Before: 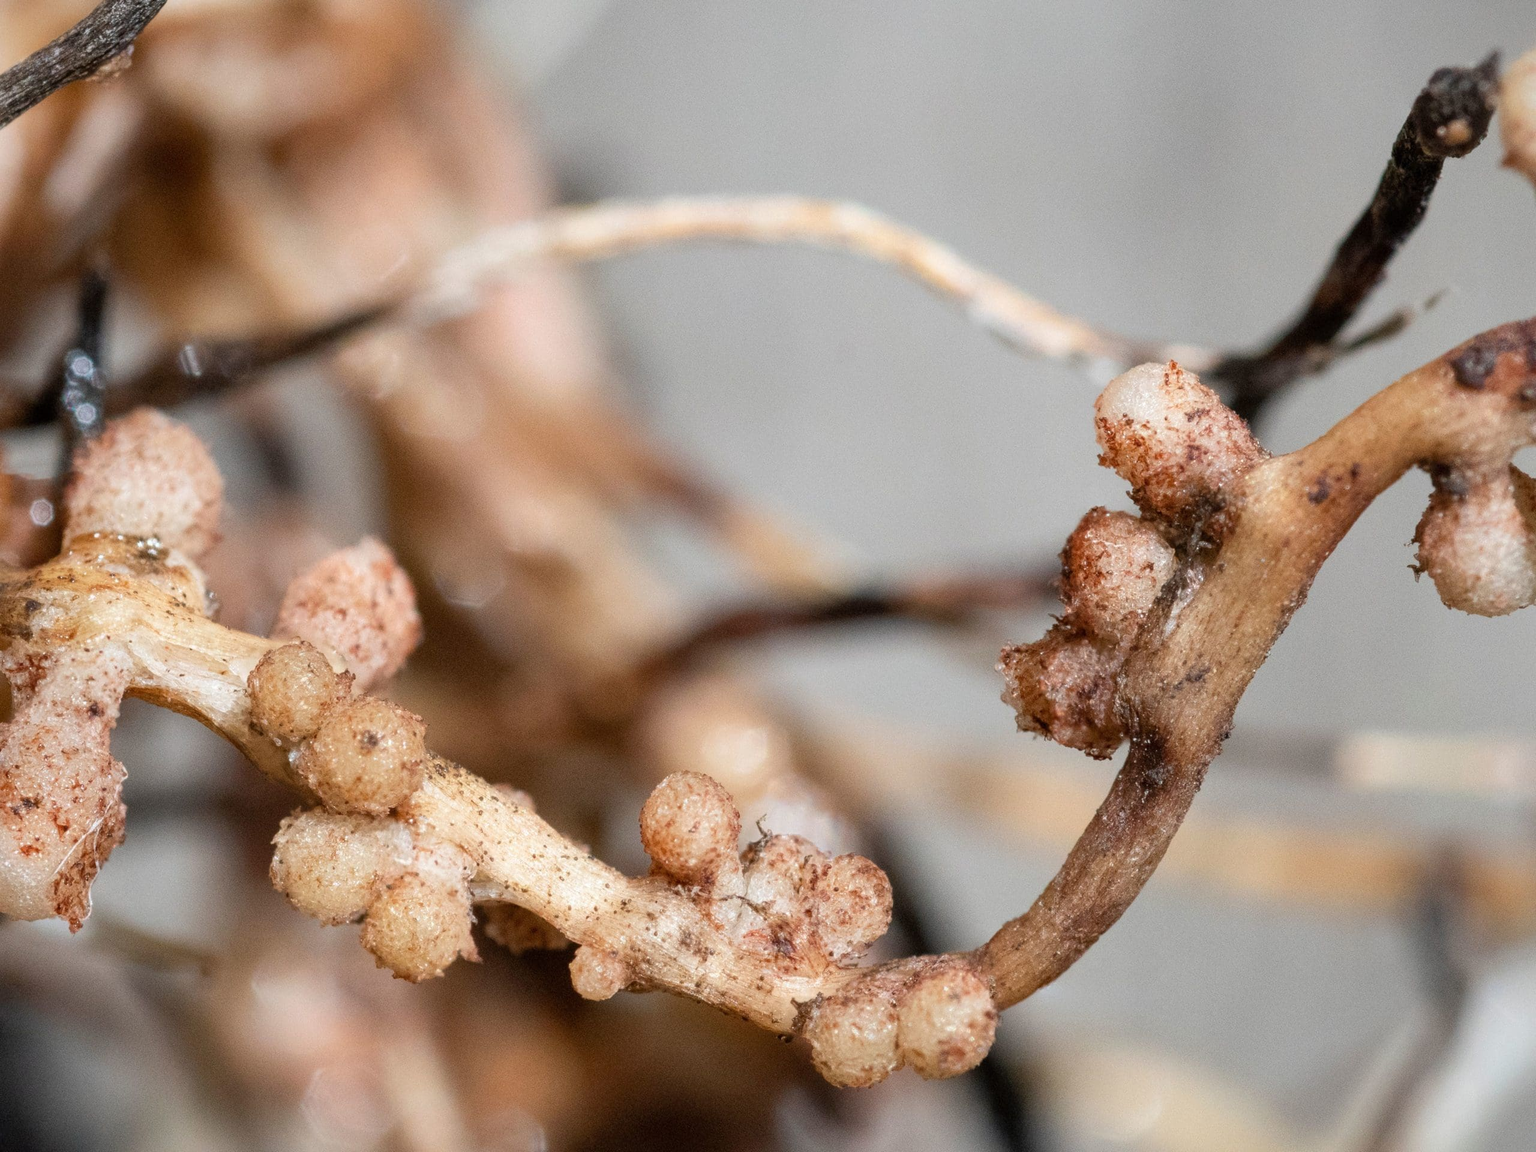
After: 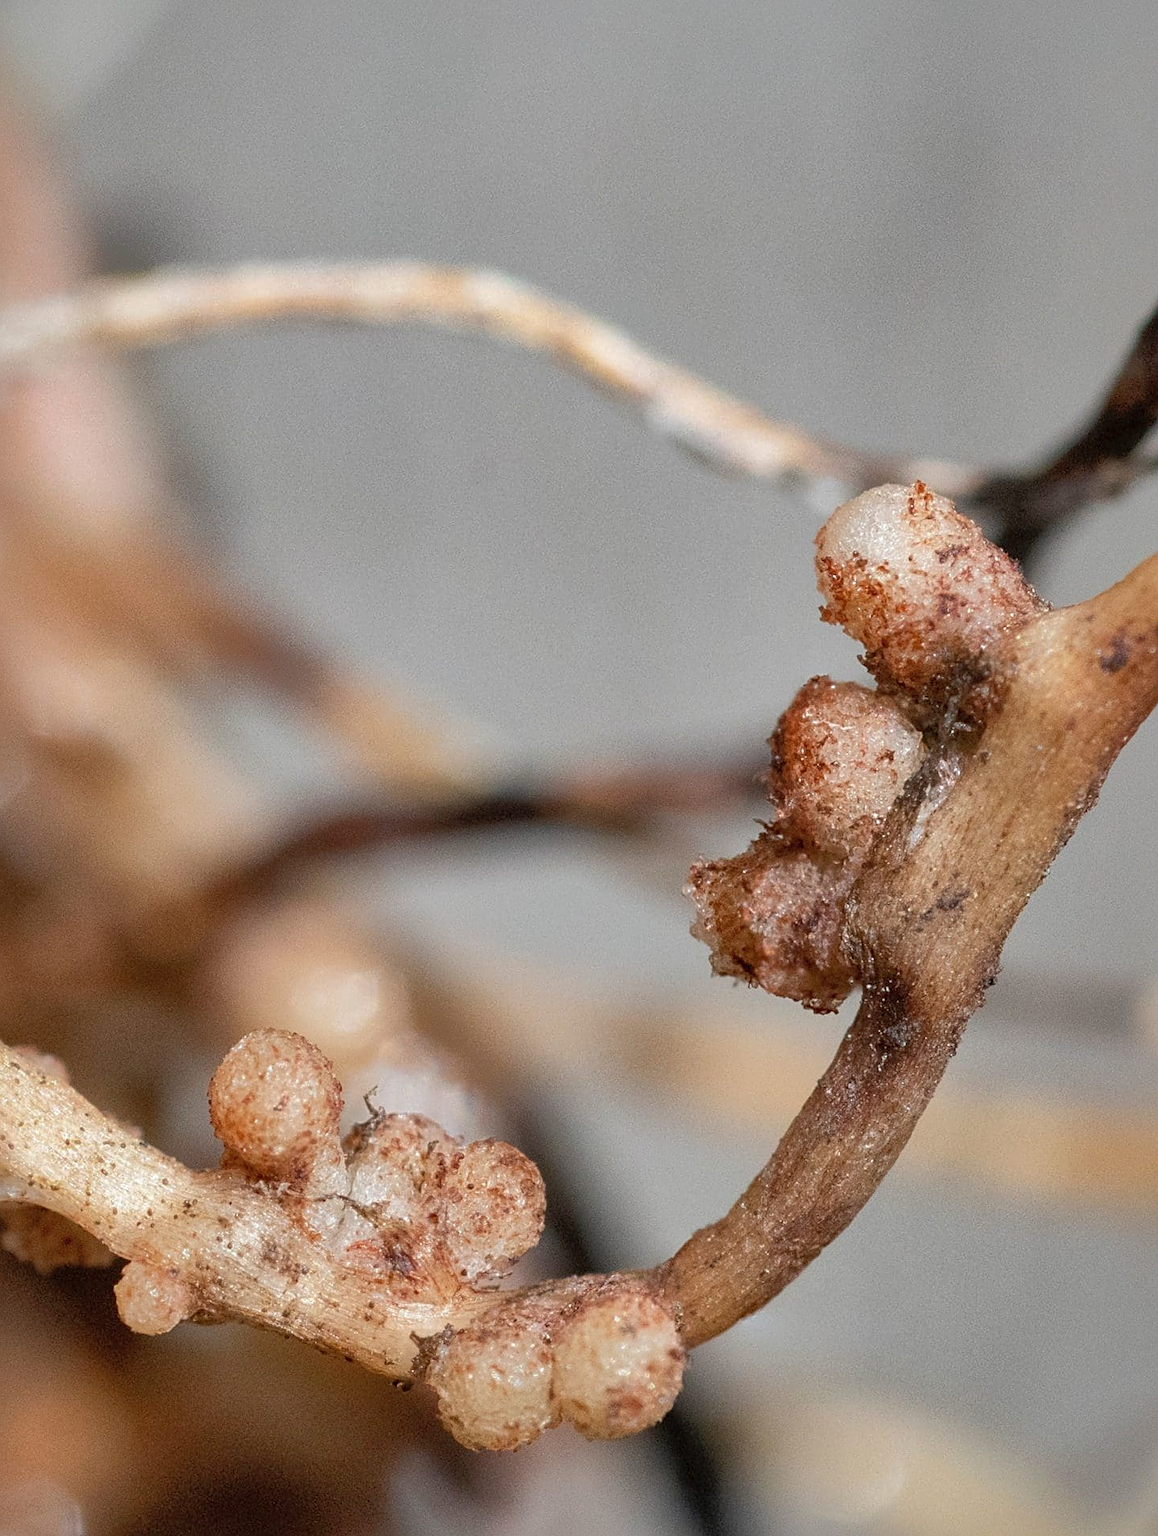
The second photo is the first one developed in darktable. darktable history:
sharpen: on, module defaults
crop: left 31.512%, top 0.018%, right 11.961%
shadows and highlights: highlights -59.97
